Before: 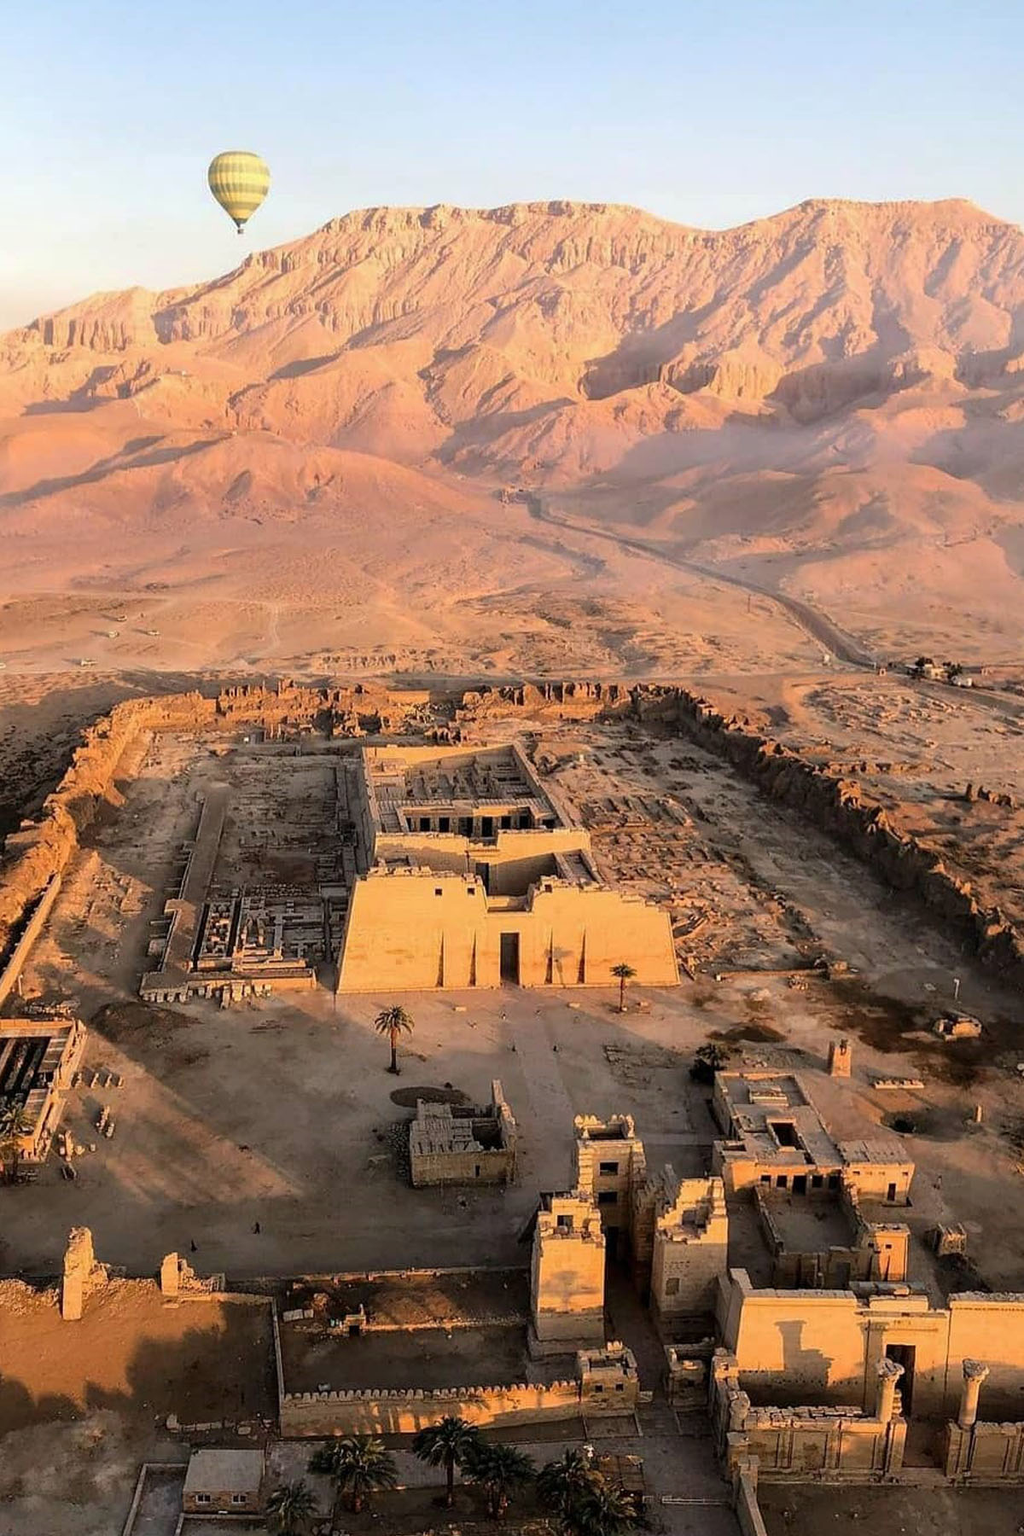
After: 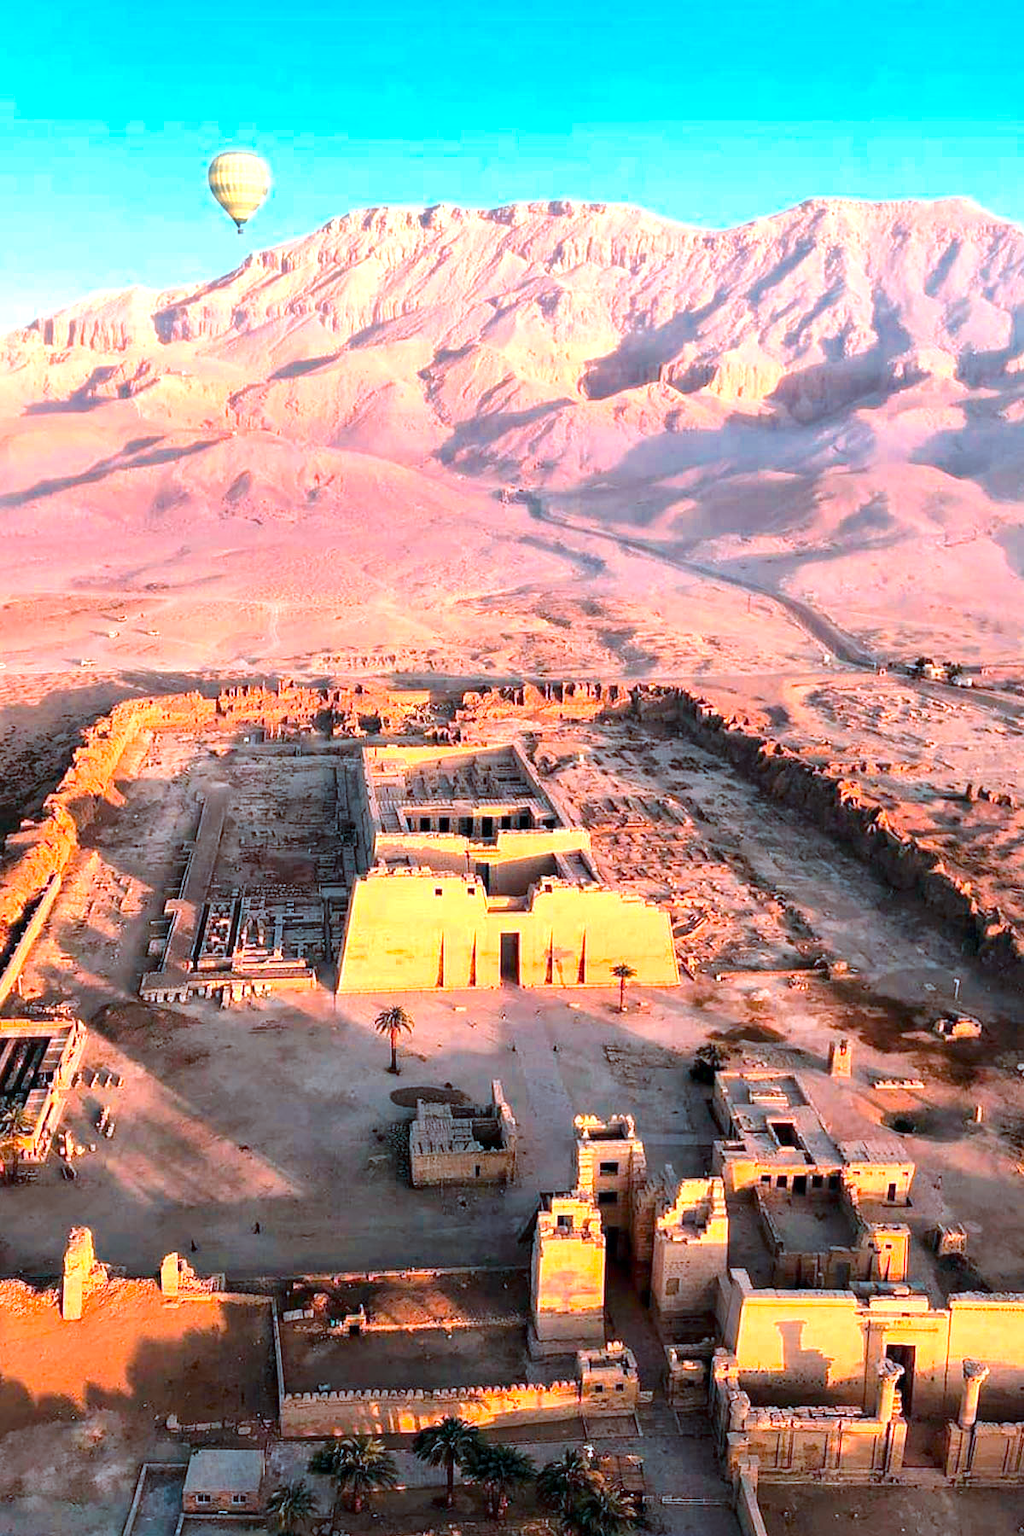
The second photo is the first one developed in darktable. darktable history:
contrast brightness saturation: saturation -0.048
color calibration: output R [1.422, -0.35, -0.252, 0], output G [-0.238, 1.259, -0.084, 0], output B [-0.081, -0.196, 1.58, 0], output brightness [0.49, 0.671, -0.57, 0], illuminant as shot in camera, x 0.358, y 0.373, temperature 4628.91 K
local contrast: mode bilateral grid, contrast 20, coarseness 50, detail 120%, midtone range 0.2
